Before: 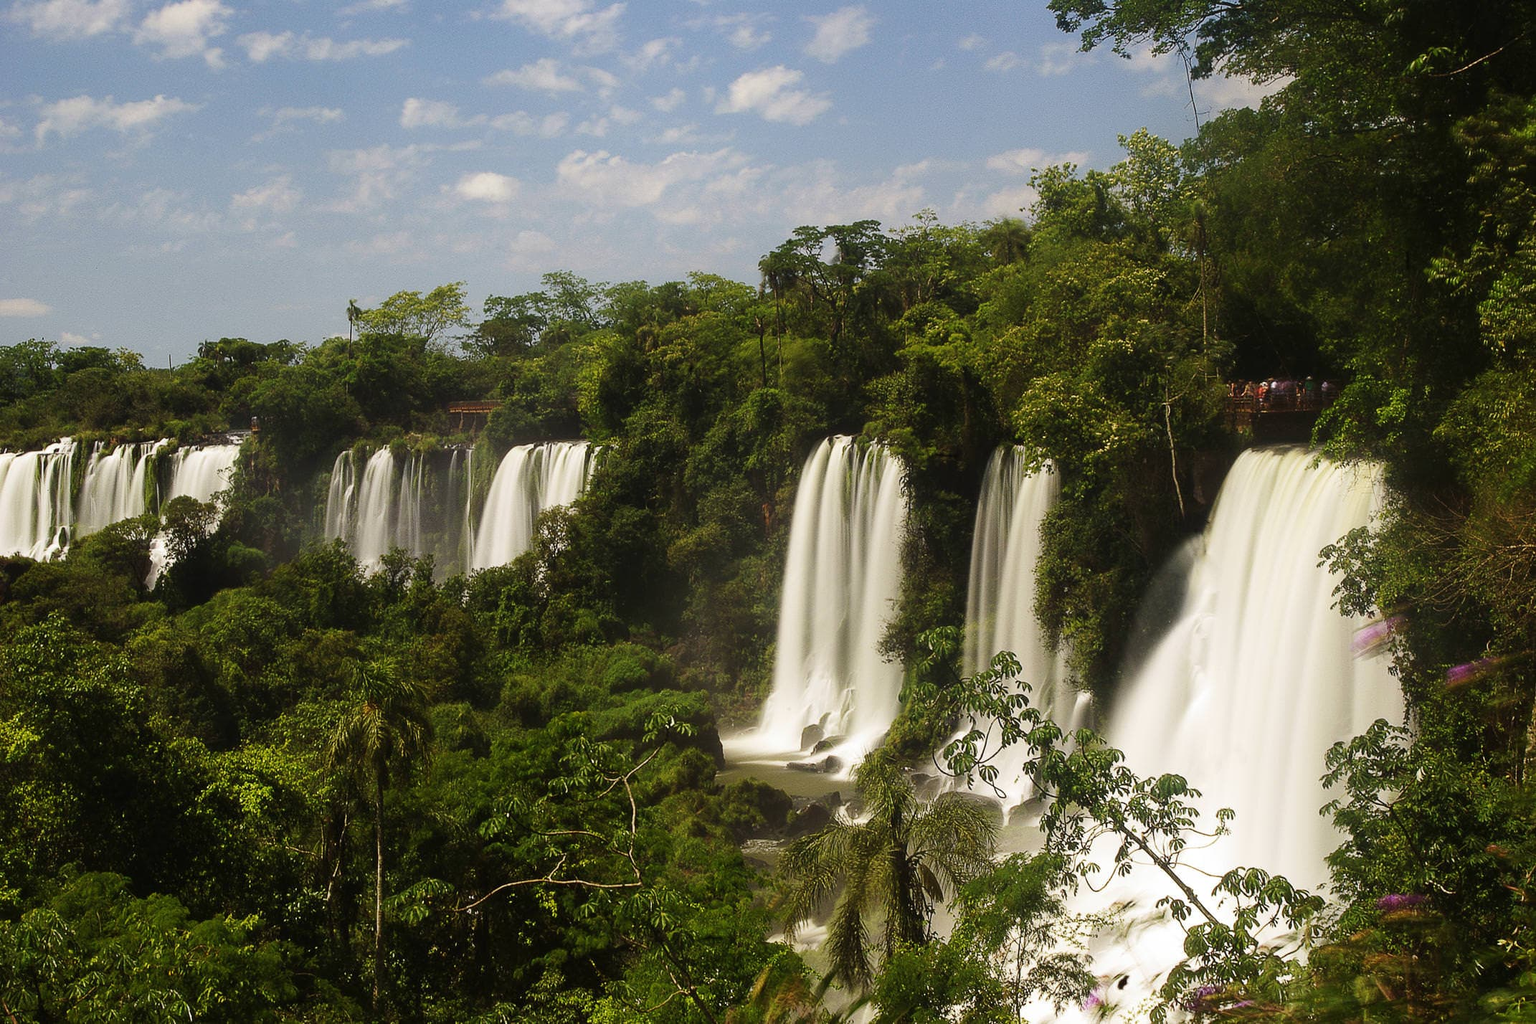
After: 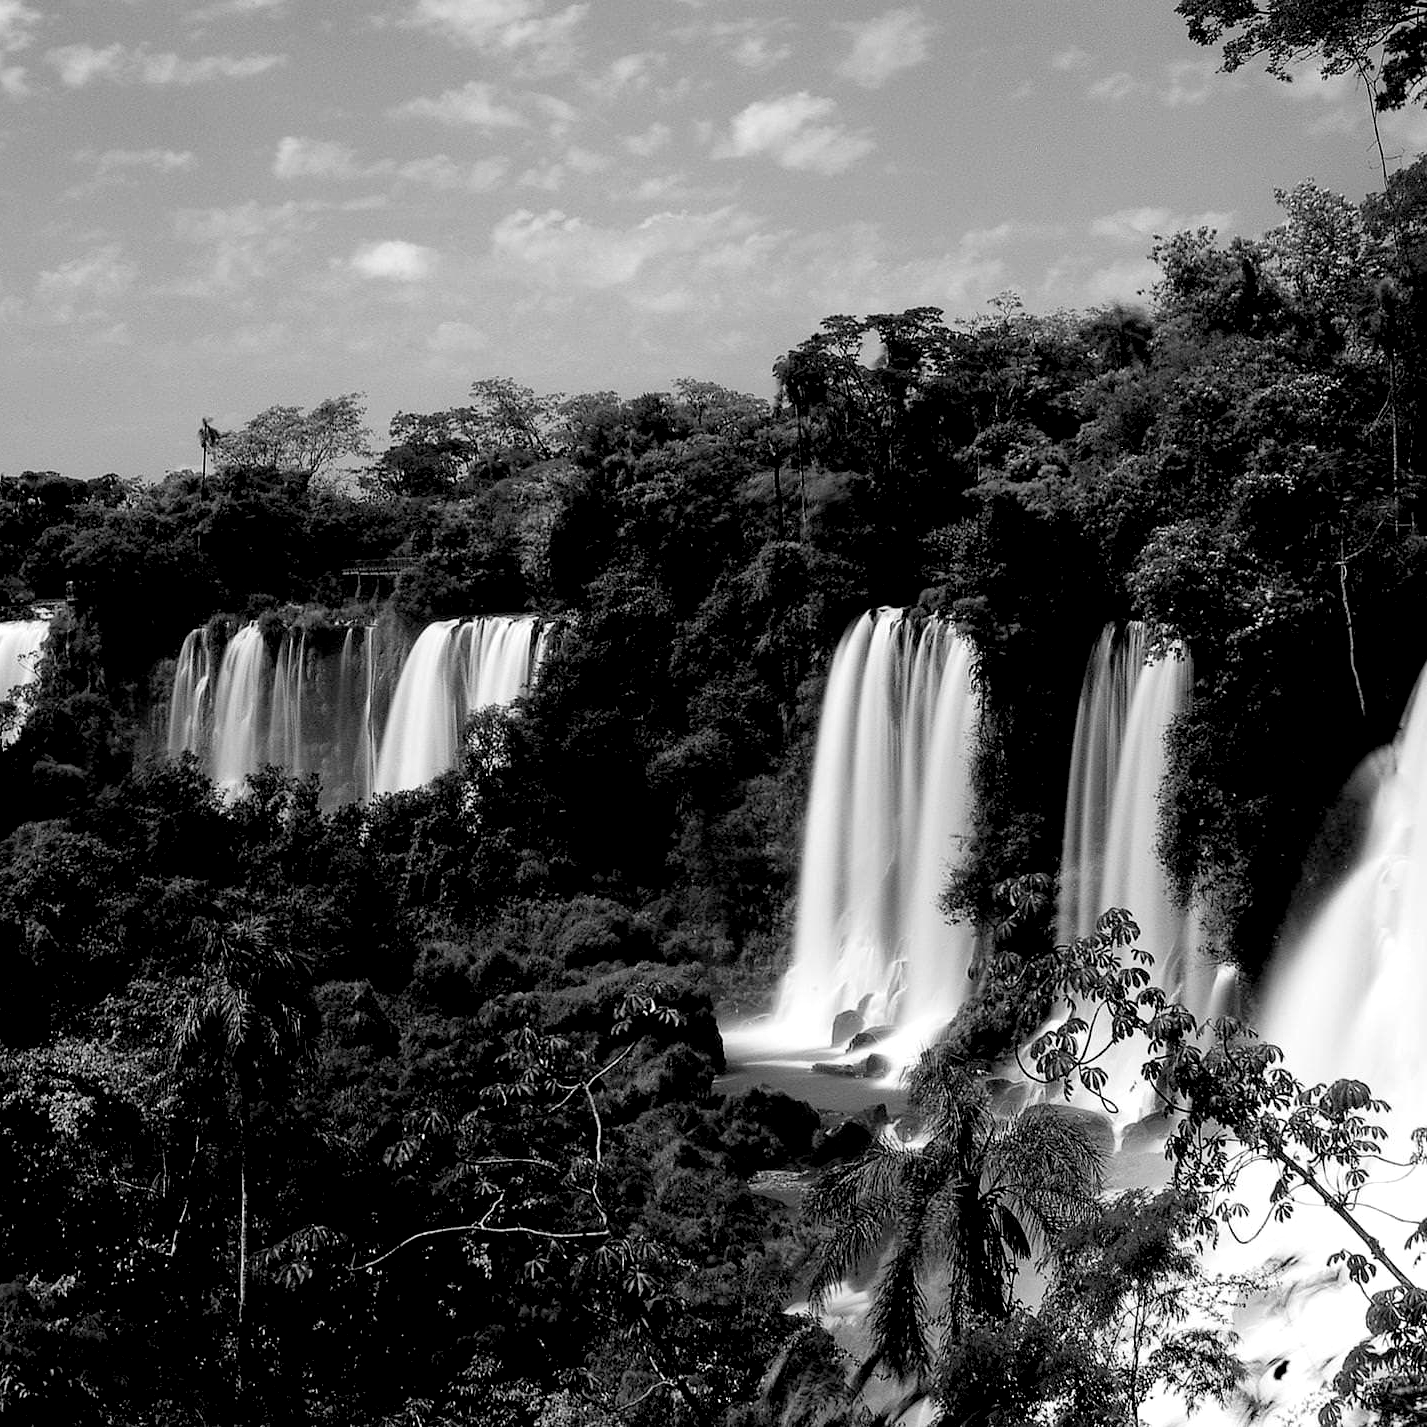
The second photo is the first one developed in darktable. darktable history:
rgb levels: levels [[0.034, 0.472, 0.904], [0, 0.5, 1], [0, 0.5, 1]]
tone equalizer: on, module defaults
crop and rotate: left 13.342%, right 19.991%
monochrome: on, module defaults
